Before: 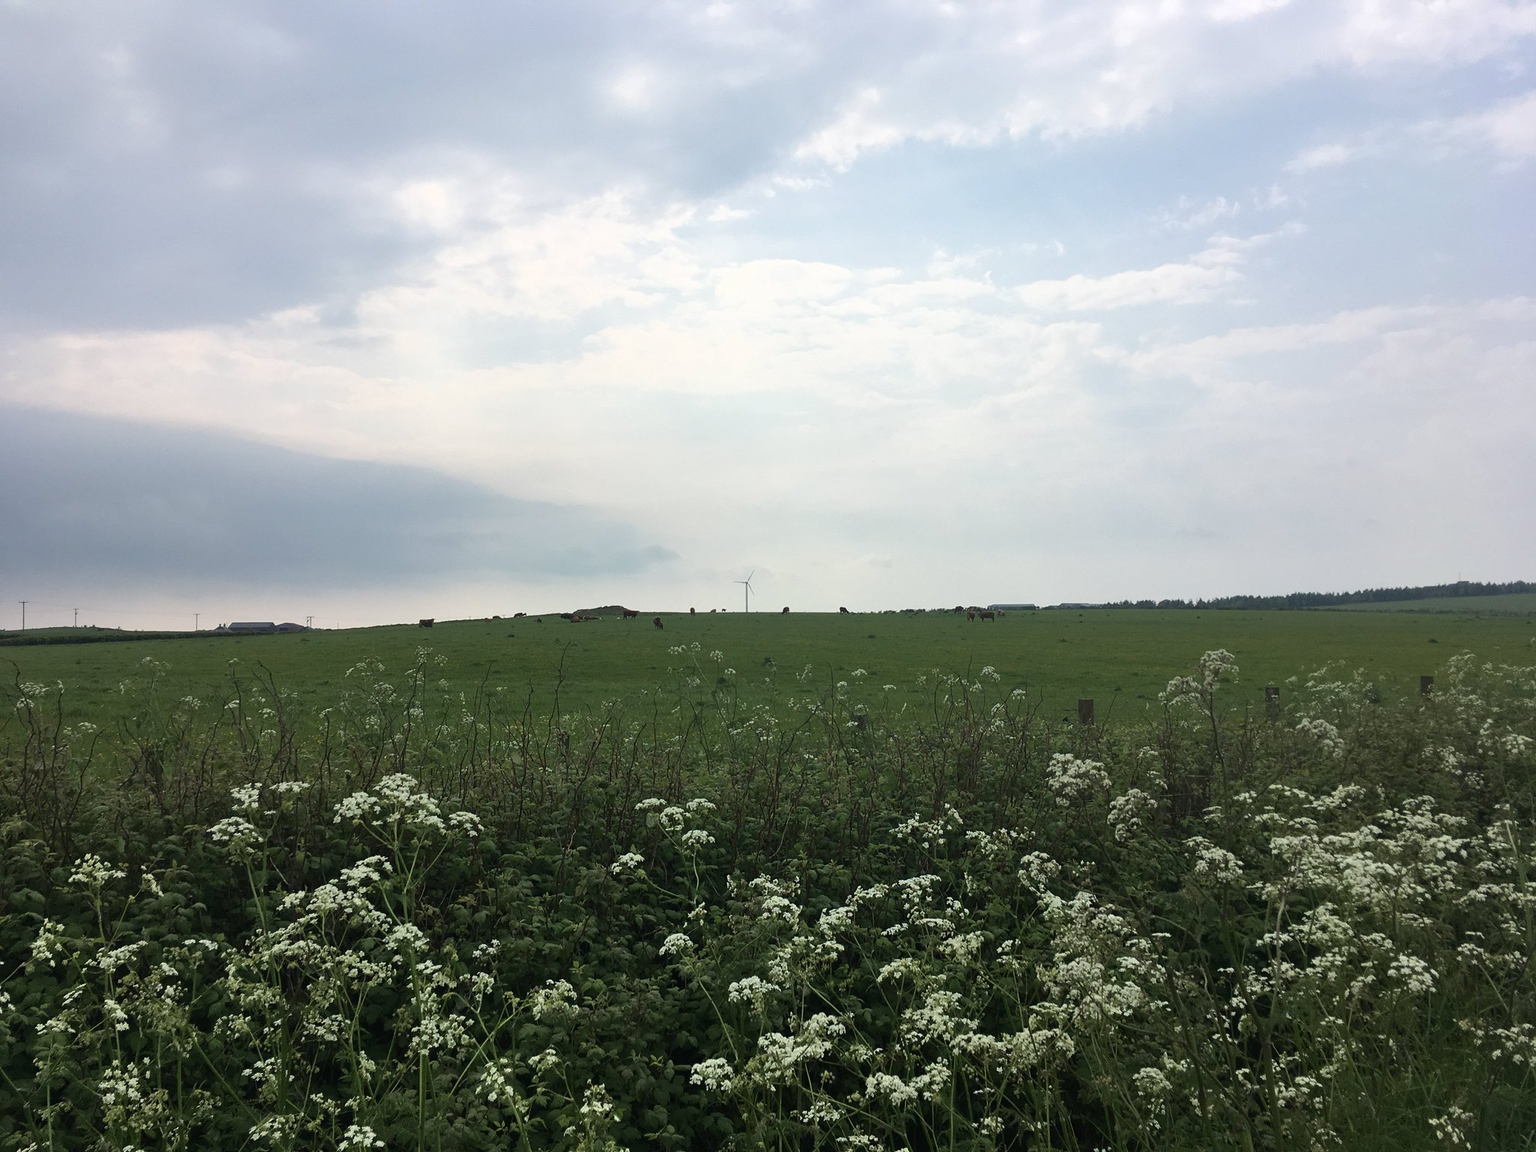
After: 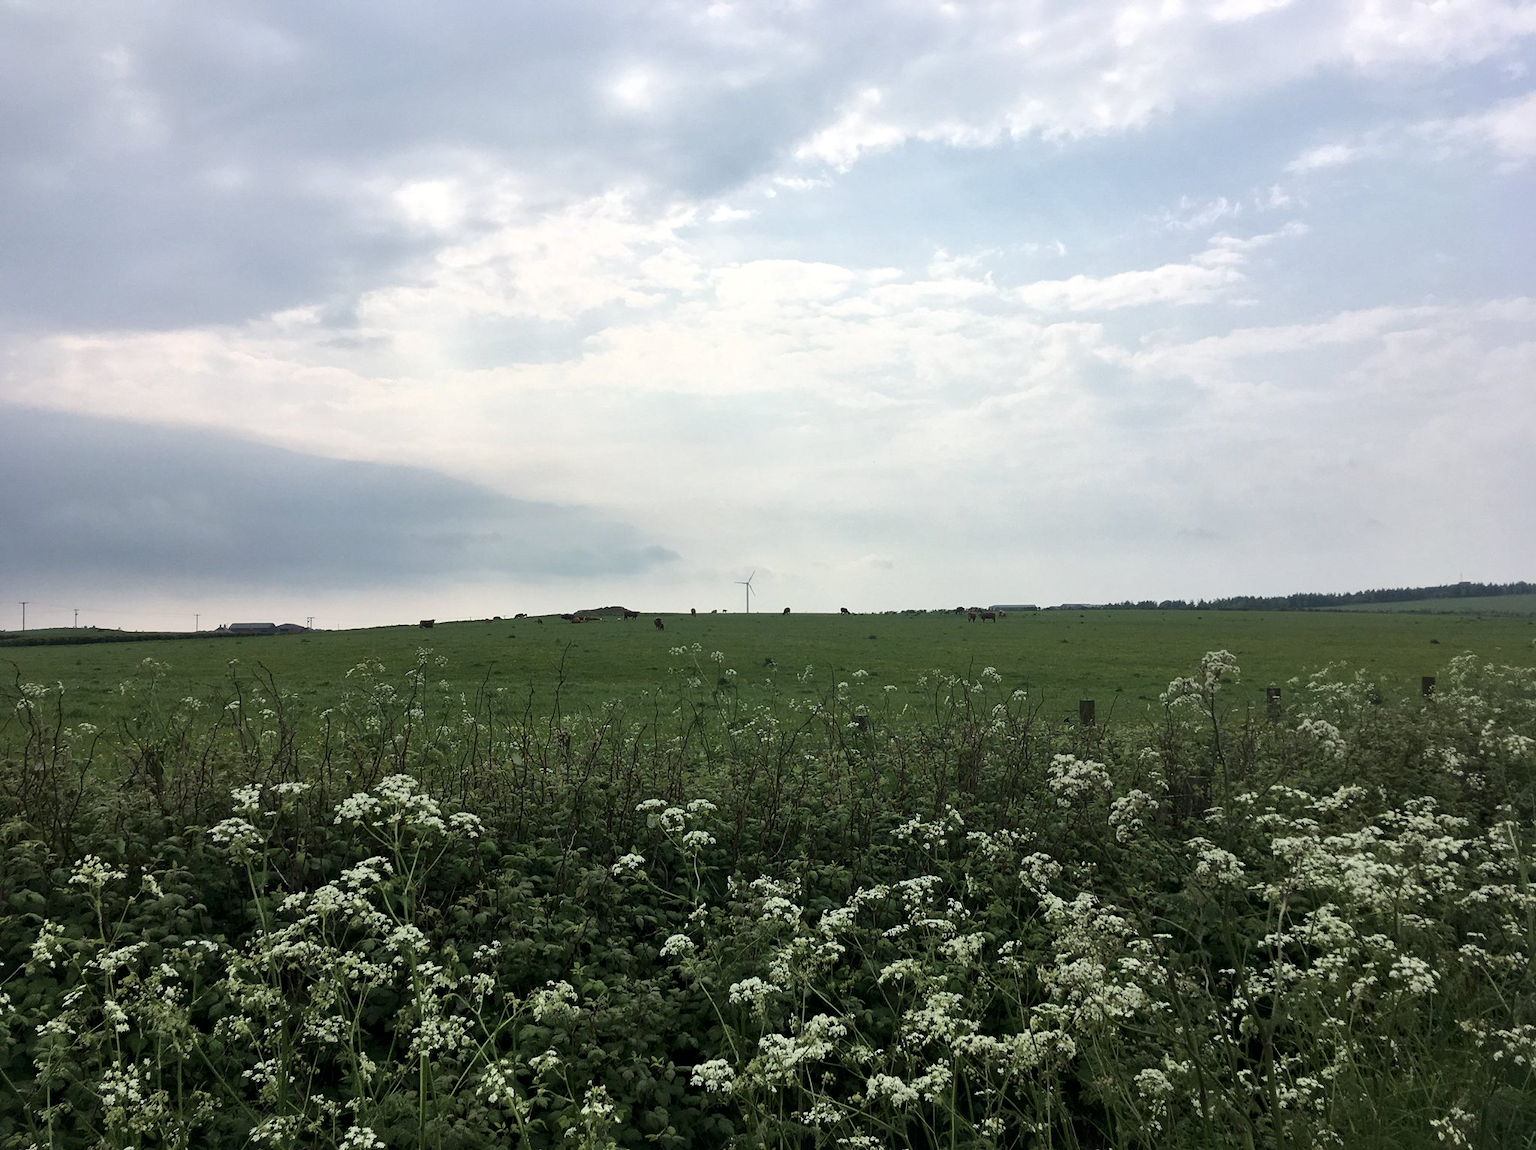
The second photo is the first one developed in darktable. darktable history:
local contrast: mode bilateral grid, contrast 20, coarseness 50, detail 144%, midtone range 0.2
crop: top 0.05%, bottom 0.098%
